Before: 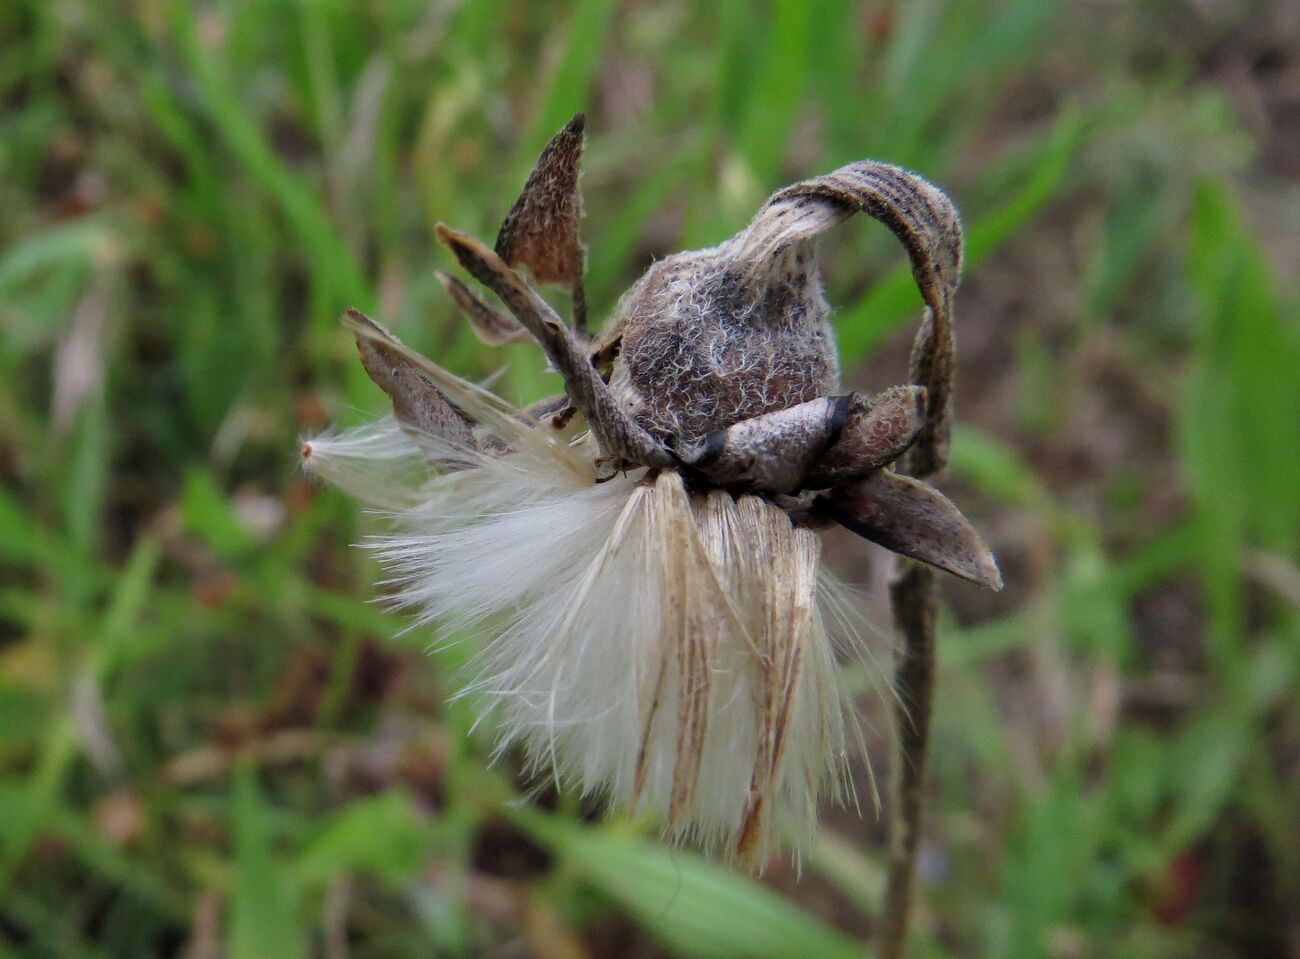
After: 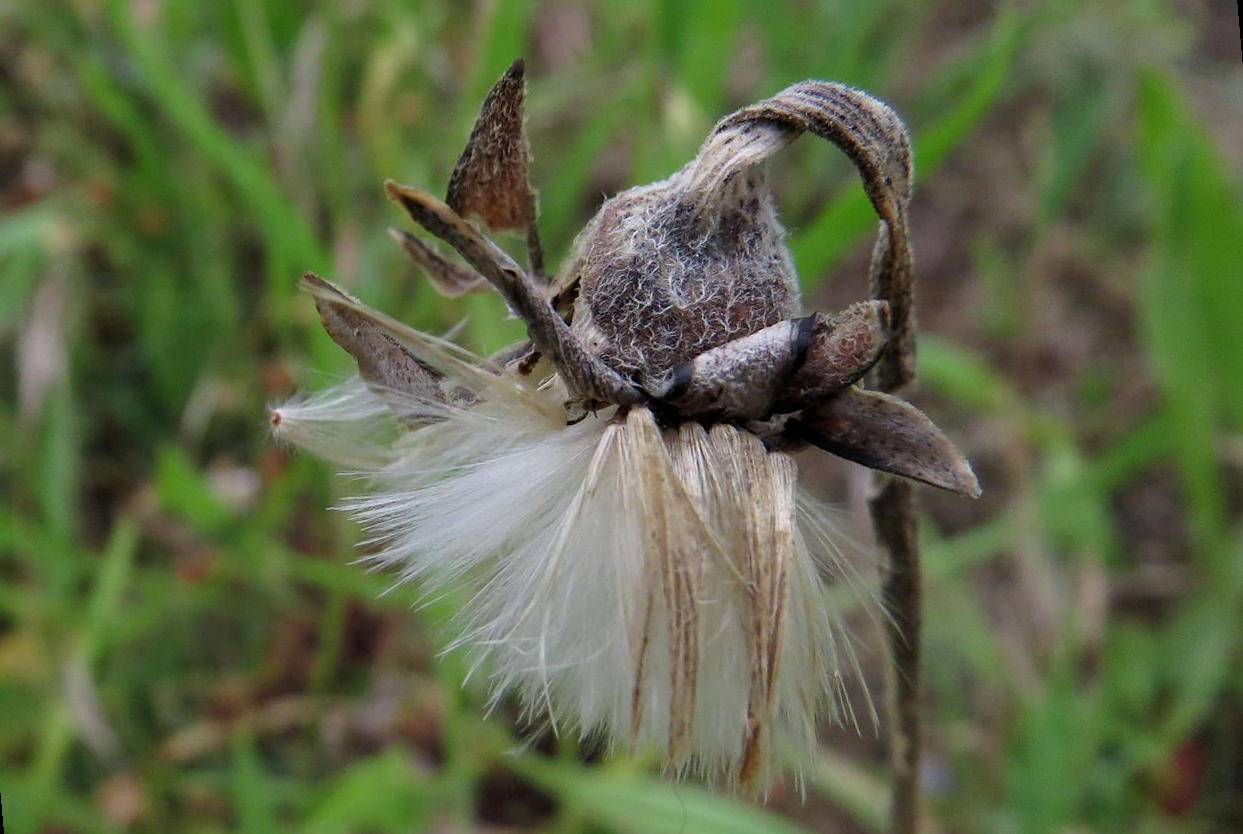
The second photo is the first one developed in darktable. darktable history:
rotate and perspective: rotation -5°, crop left 0.05, crop right 0.952, crop top 0.11, crop bottom 0.89
sharpen: amount 0.2
